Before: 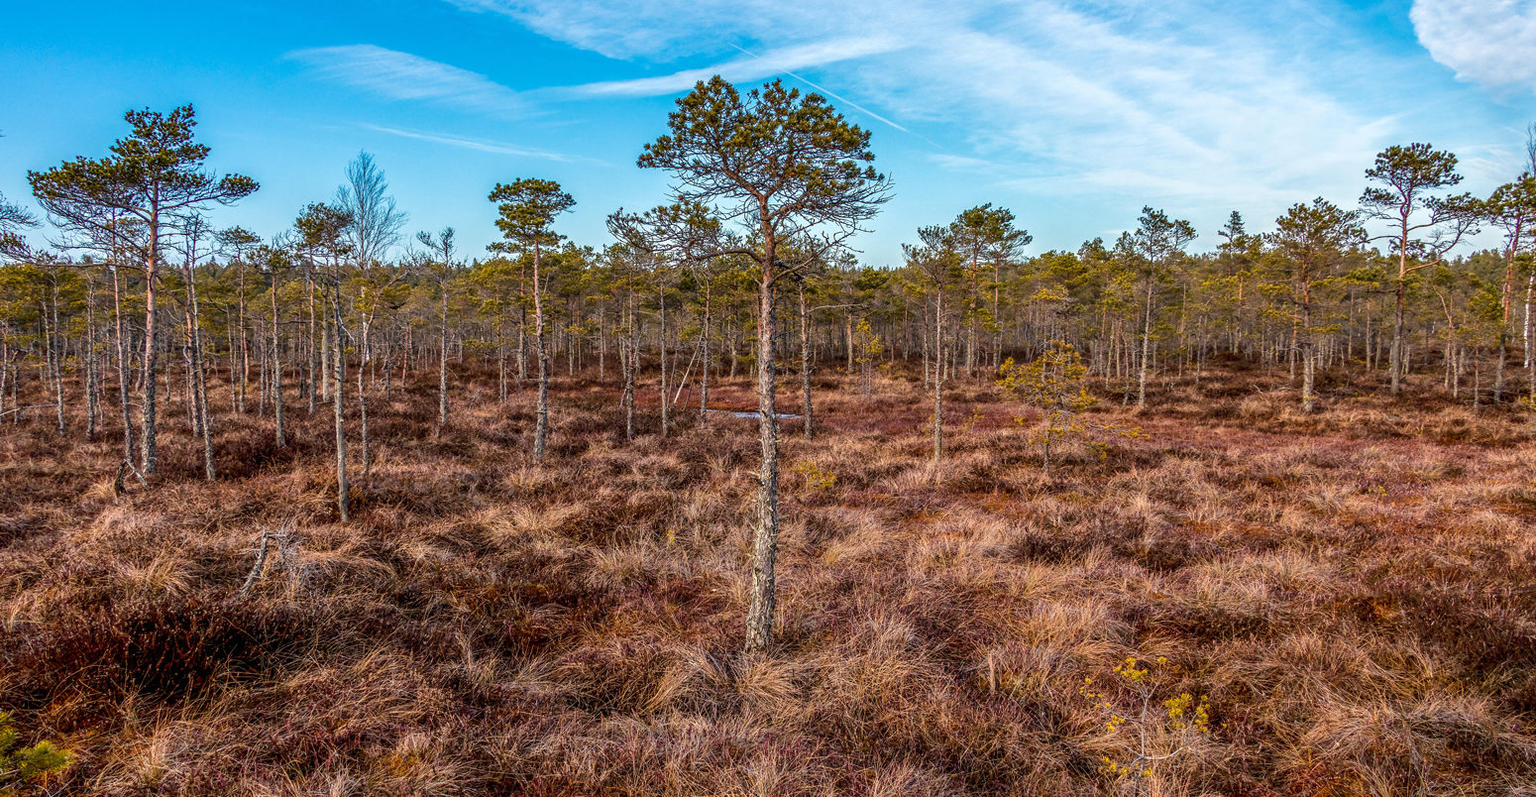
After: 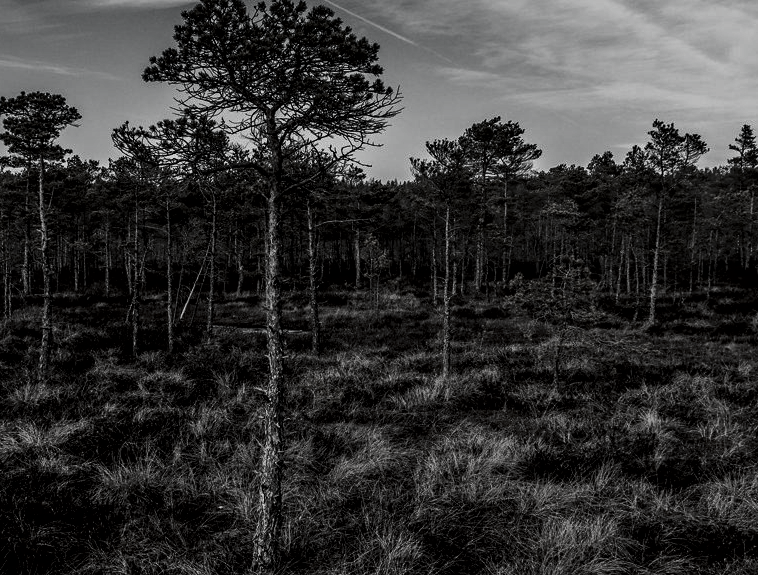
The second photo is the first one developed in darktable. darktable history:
crop: left 32.32%, top 10.974%, right 18.749%, bottom 17.49%
exposure: black level correction 0.045, exposure -0.232 EV, compensate exposure bias true, compensate highlight preservation false
velvia: strength 73.75%
contrast brightness saturation: contrast -0.029, brightness -0.6, saturation -0.992
color zones: curves: ch0 [(0.068, 0.464) (0.25, 0.5) (0.48, 0.508) (0.75, 0.536) (0.886, 0.476) (0.967, 0.456)]; ch1 [(0.066, 0.456) (0.25, 0.5) (0.616, 0.508) (0.746, 0.56) (0.934, 0.444)]
shadows and highlights: radius 169.95, shadows 26.78, white point adjustment 3, highlights -68.33, soften with gaussian
